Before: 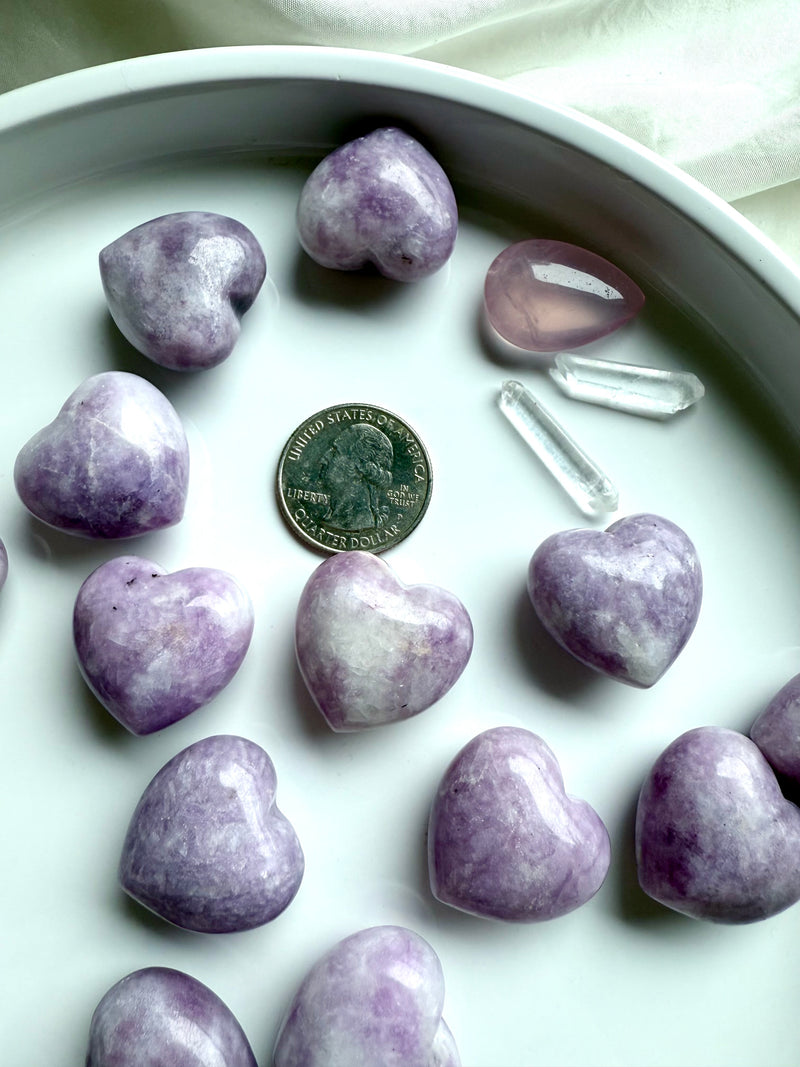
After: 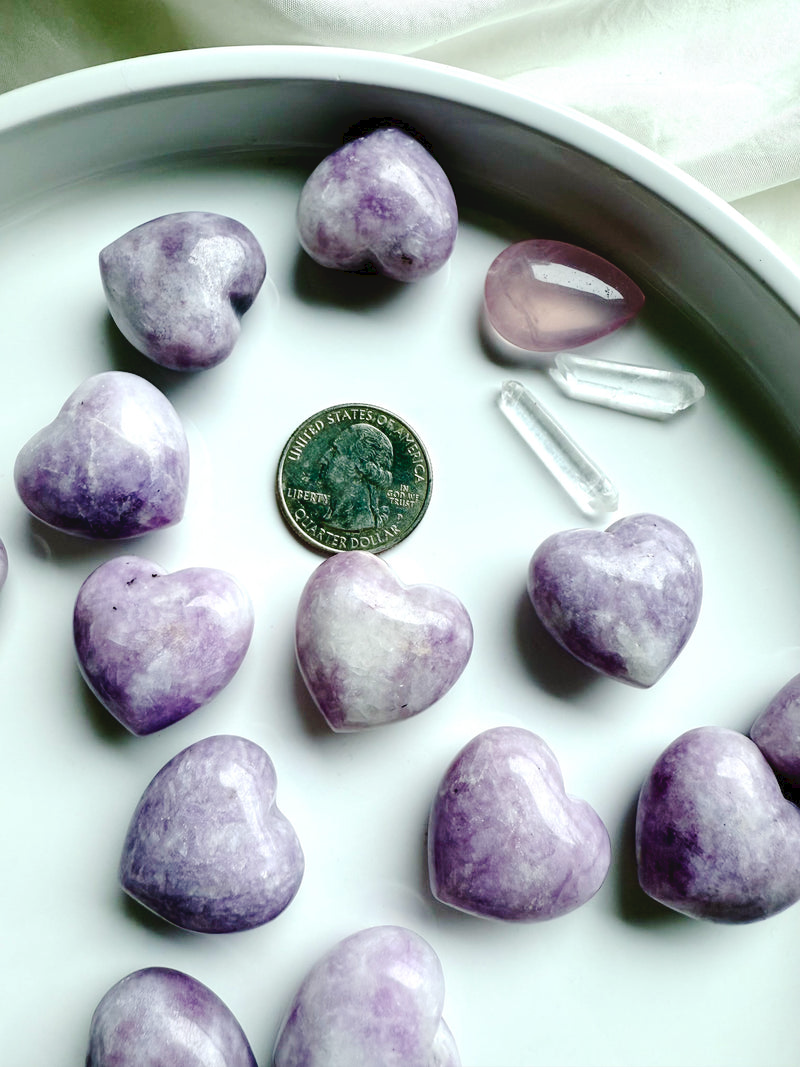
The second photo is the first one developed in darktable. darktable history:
tone curve: curves: ch0 [(0, 0) (0.003, 0.047) (0.011, 0.05) (0.025, 0.053) (0.044, 0.057) (0.069, 0.062) (0.1, 0.084) (0.136, 0.115) (0.177, 0.159) (0.224, 0.216) (0.277, 0.289) (0.335, 0.382) (0.399, 0.474) (0.468, 0.561) (0.543, 0.636) (0.623, 0.705) (0.709, 0.778) (0.801, 0.847) (0.898, 0.916) (1, 1)], preserve colors none
